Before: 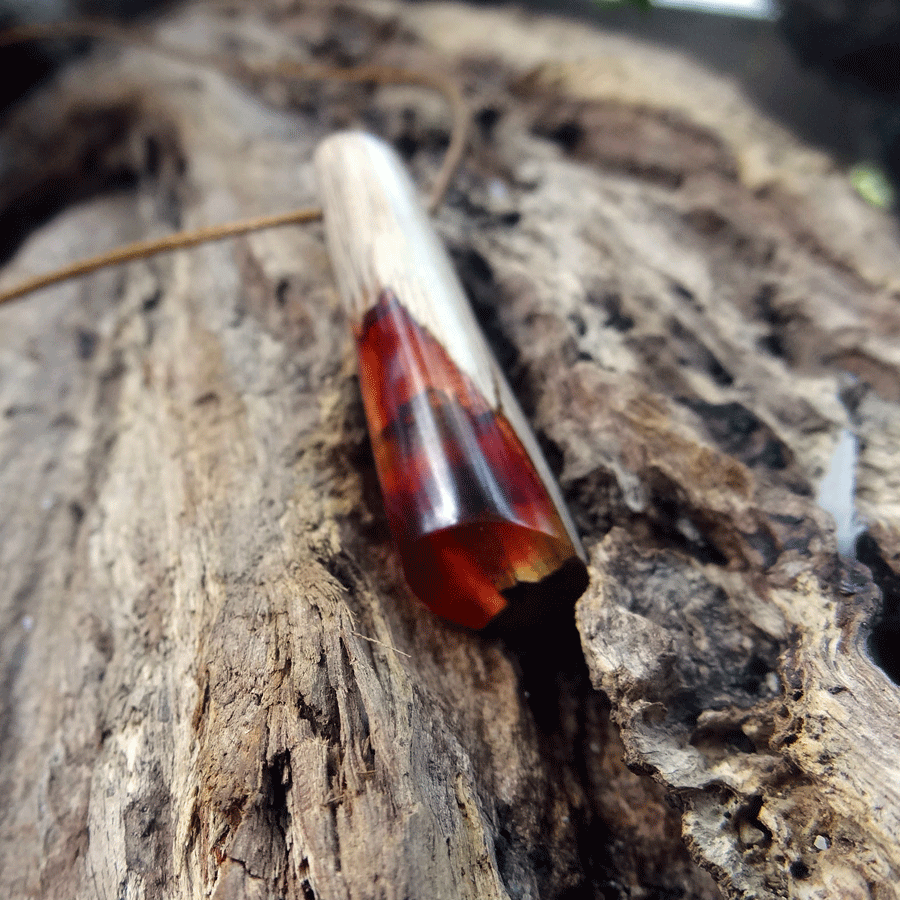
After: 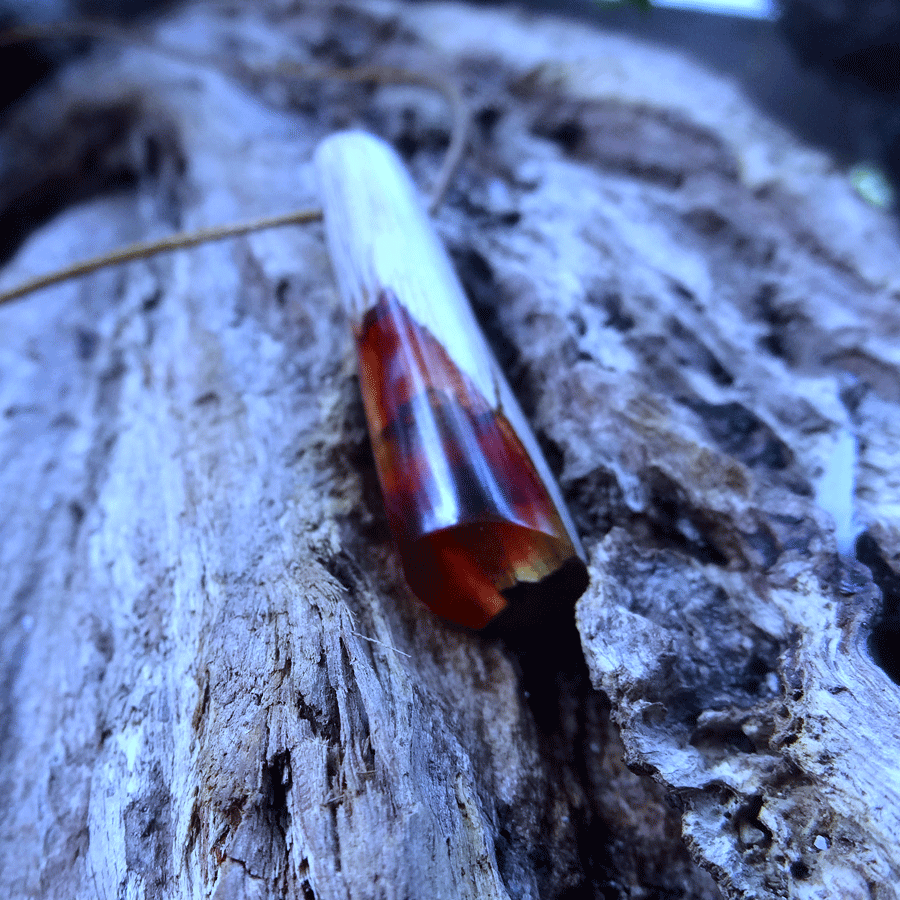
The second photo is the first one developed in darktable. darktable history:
contrast brightness saturation: contrast 0.07
white balance: red 0.766, blue 1.537
